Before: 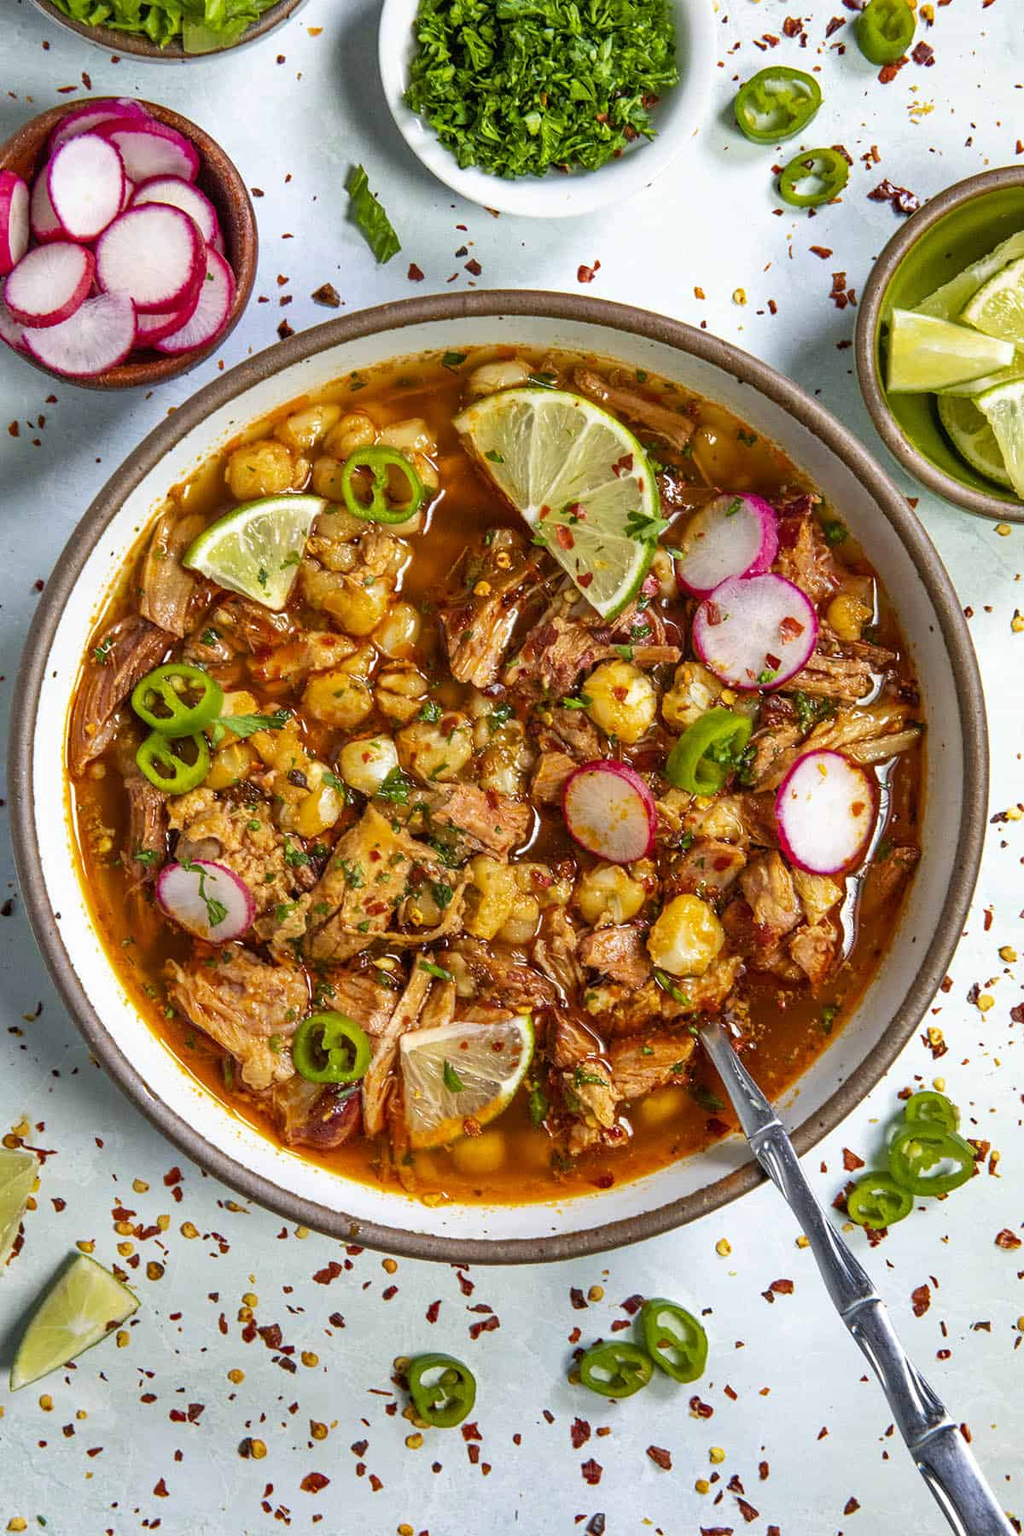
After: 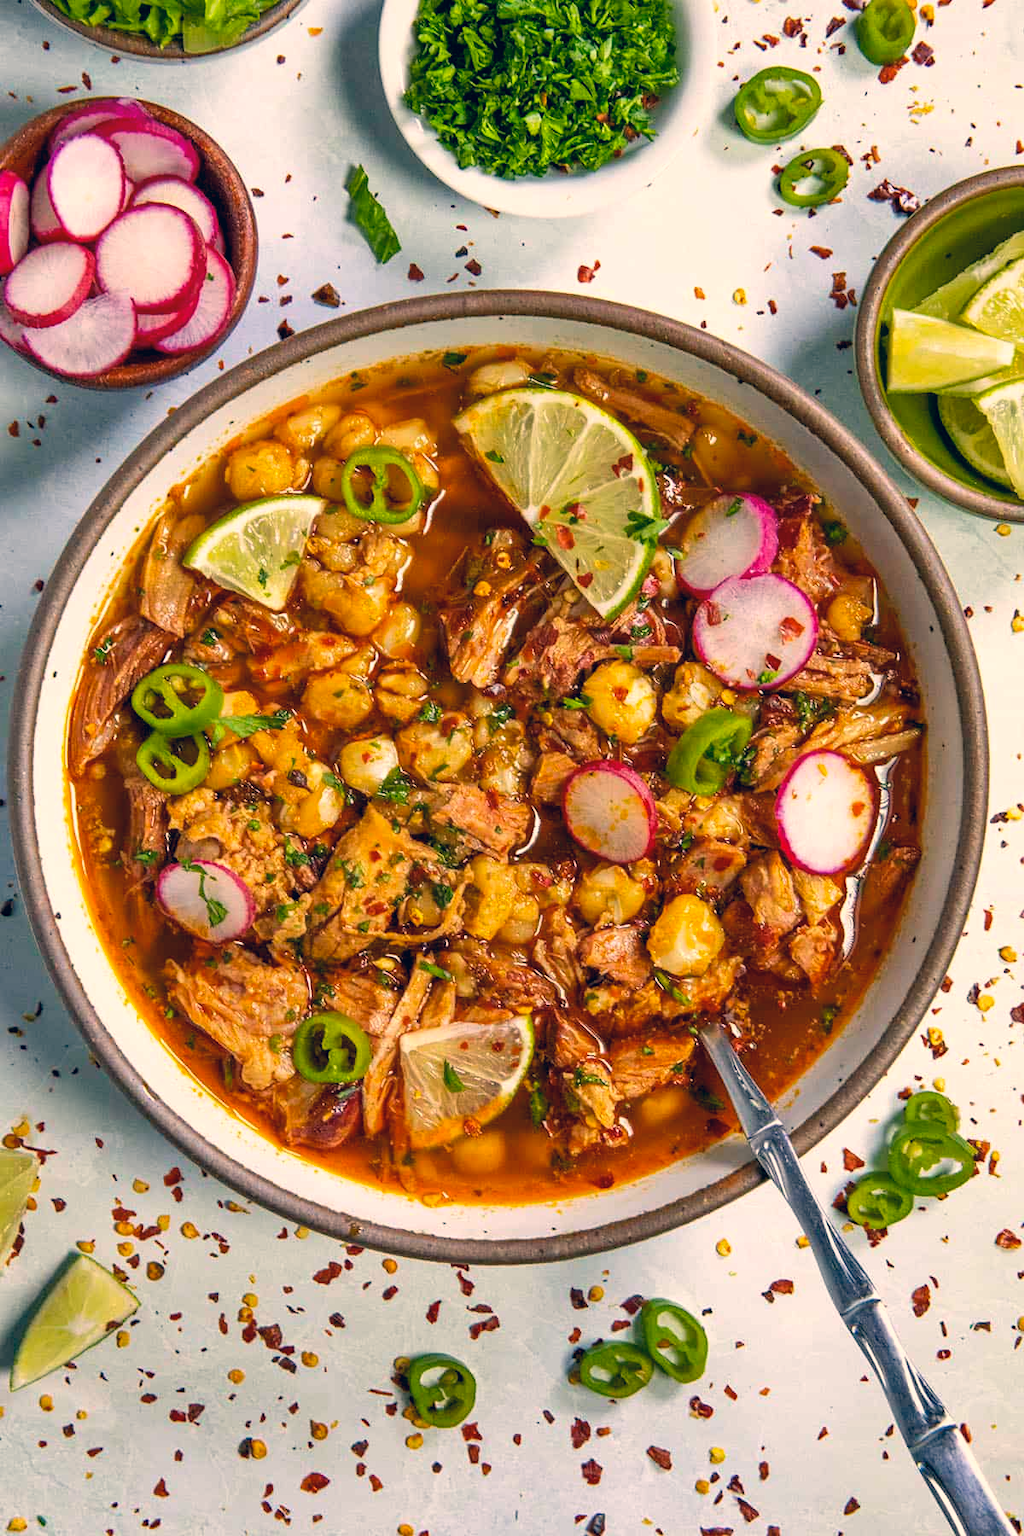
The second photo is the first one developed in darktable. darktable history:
color correction: highlights a* 10.35, highlights b* 14.48, shadows a* -9.82, shadows b* -14.83
